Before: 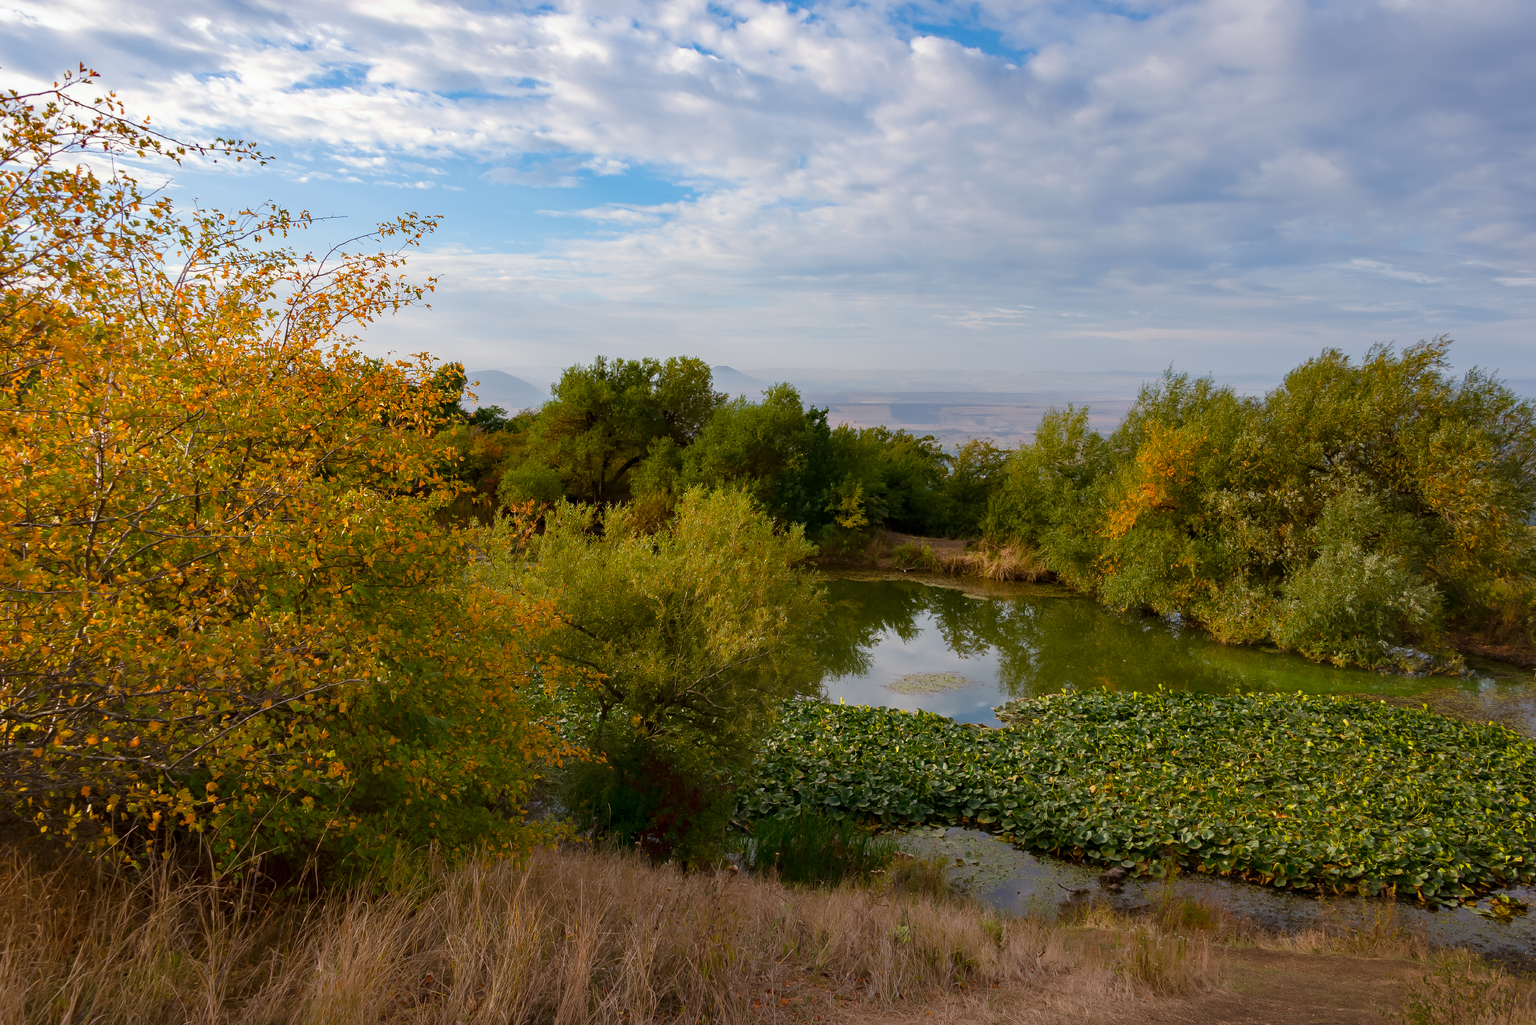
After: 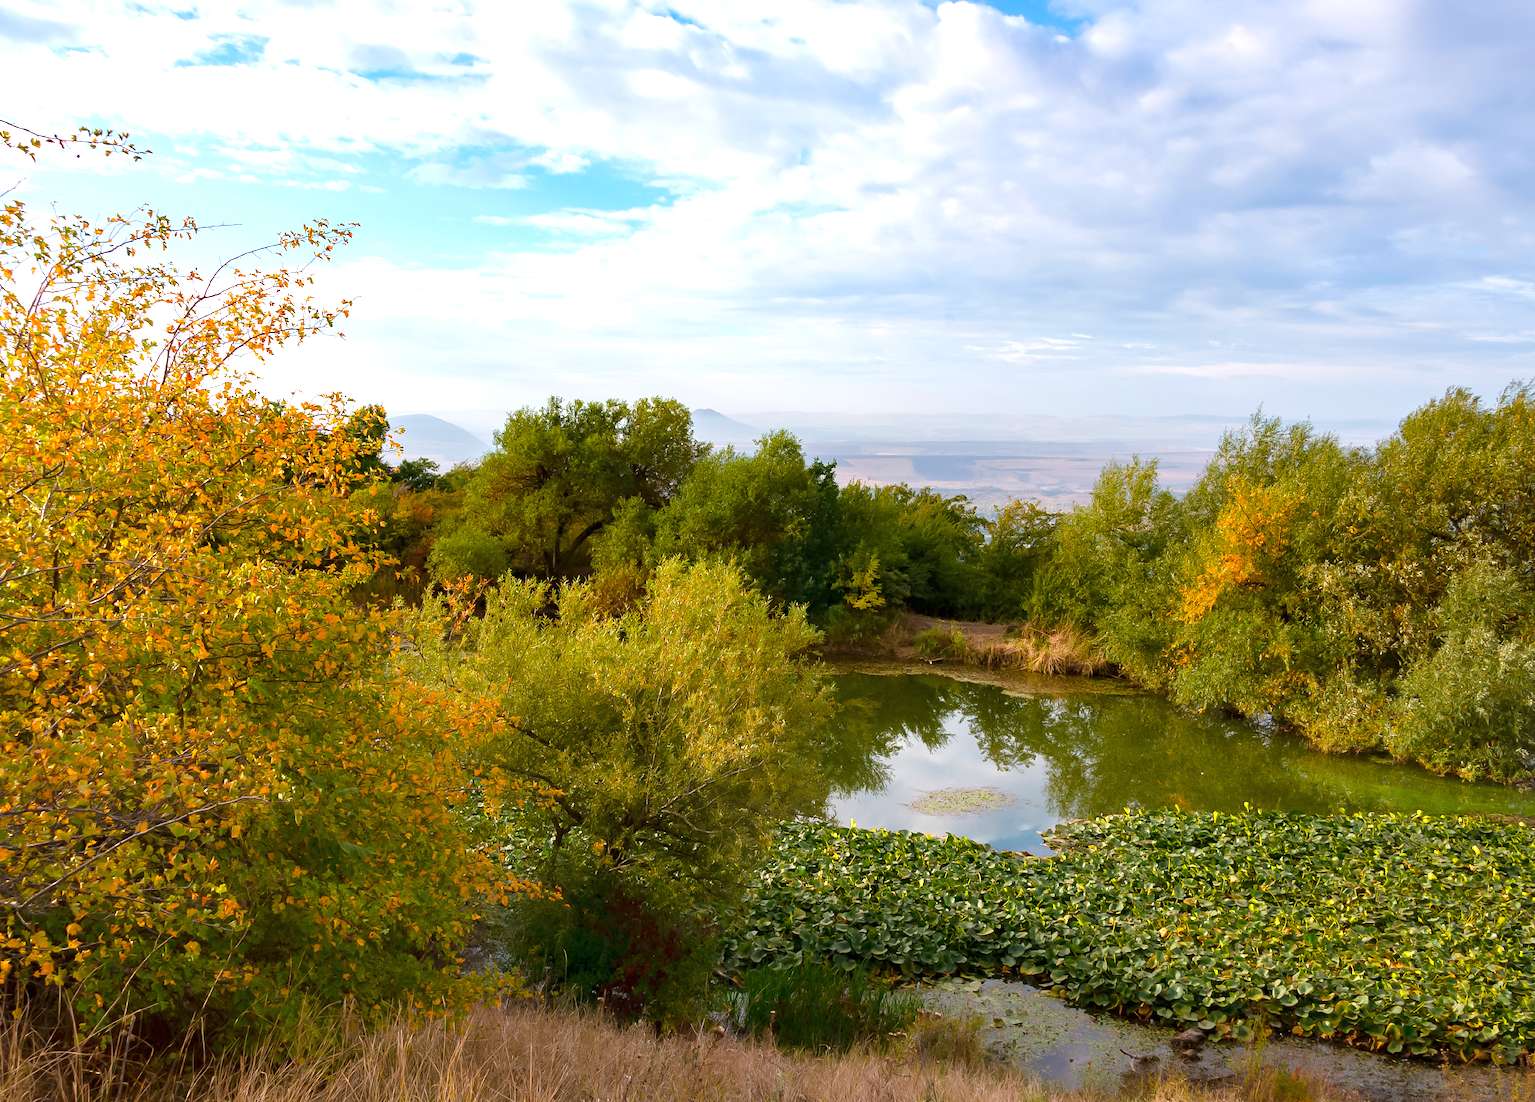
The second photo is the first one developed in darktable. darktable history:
exposure: black level correction 0, exposure 0.877 EV, compensate exposure bias true, compensate highlight preservation false
crop: left 9.929%, top 3.475%, right 9.188%, bottom 9.529%
